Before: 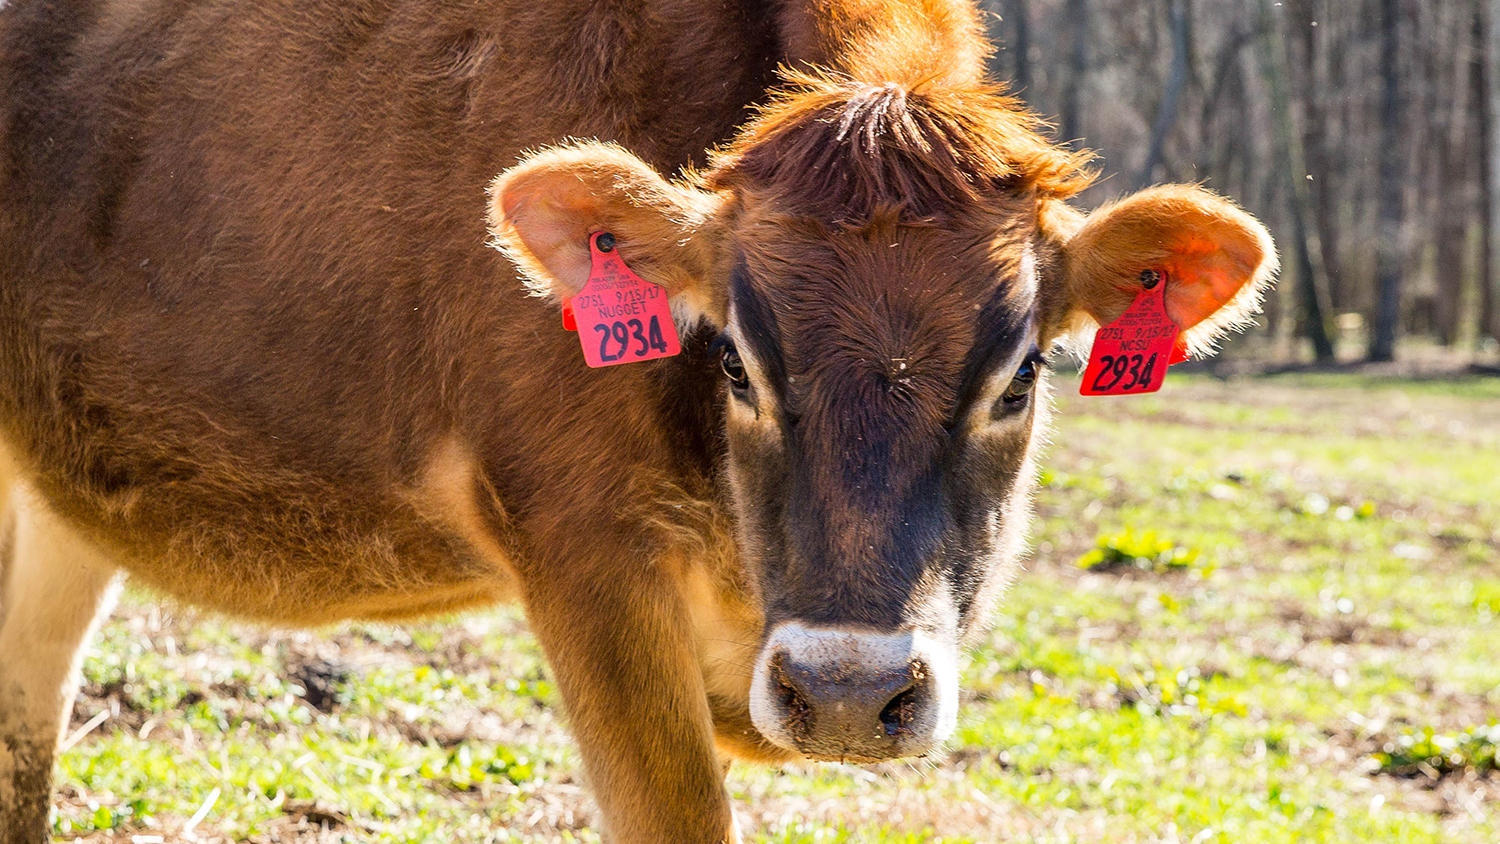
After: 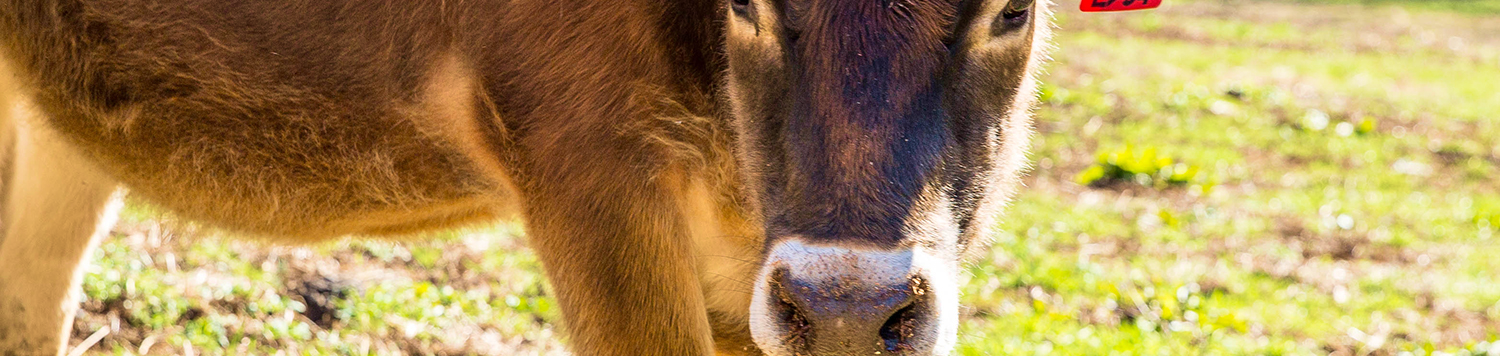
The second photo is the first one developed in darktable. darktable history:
crop: top 45.521%, bottom 12.238%
color zones: mix 27.42%
velvia: strength 44.46%
